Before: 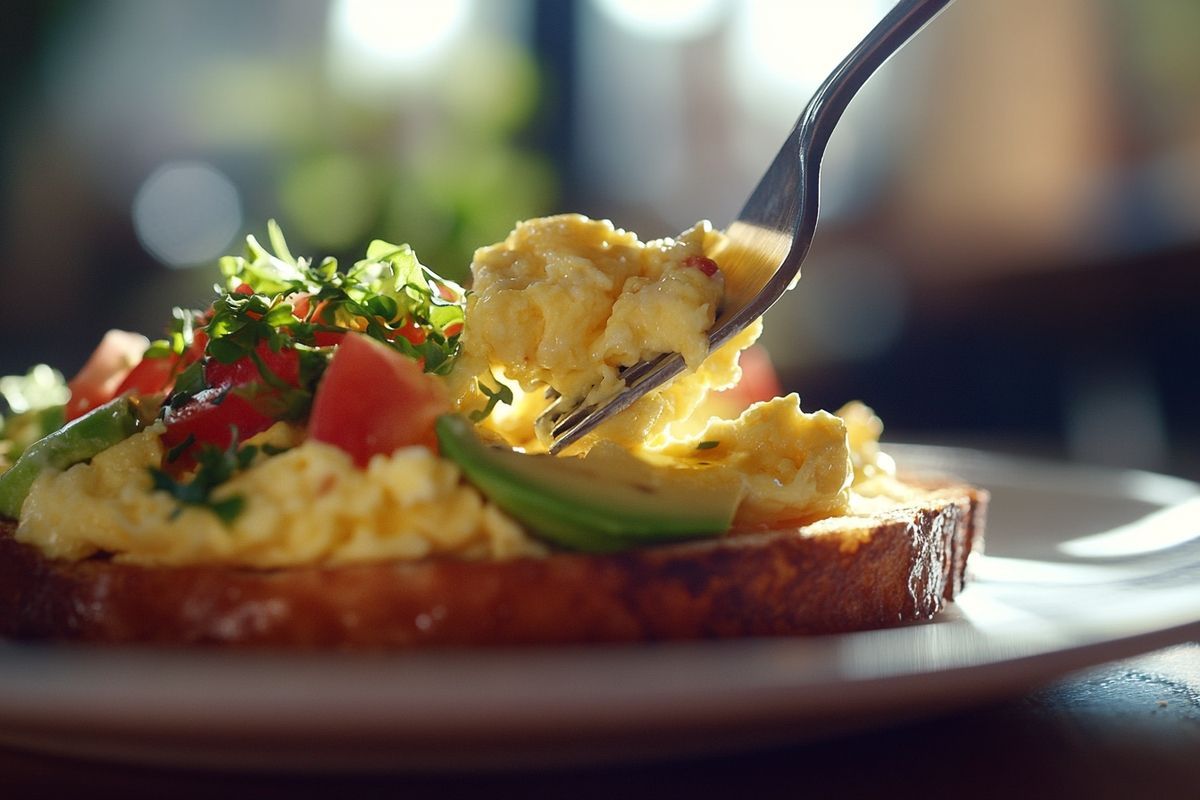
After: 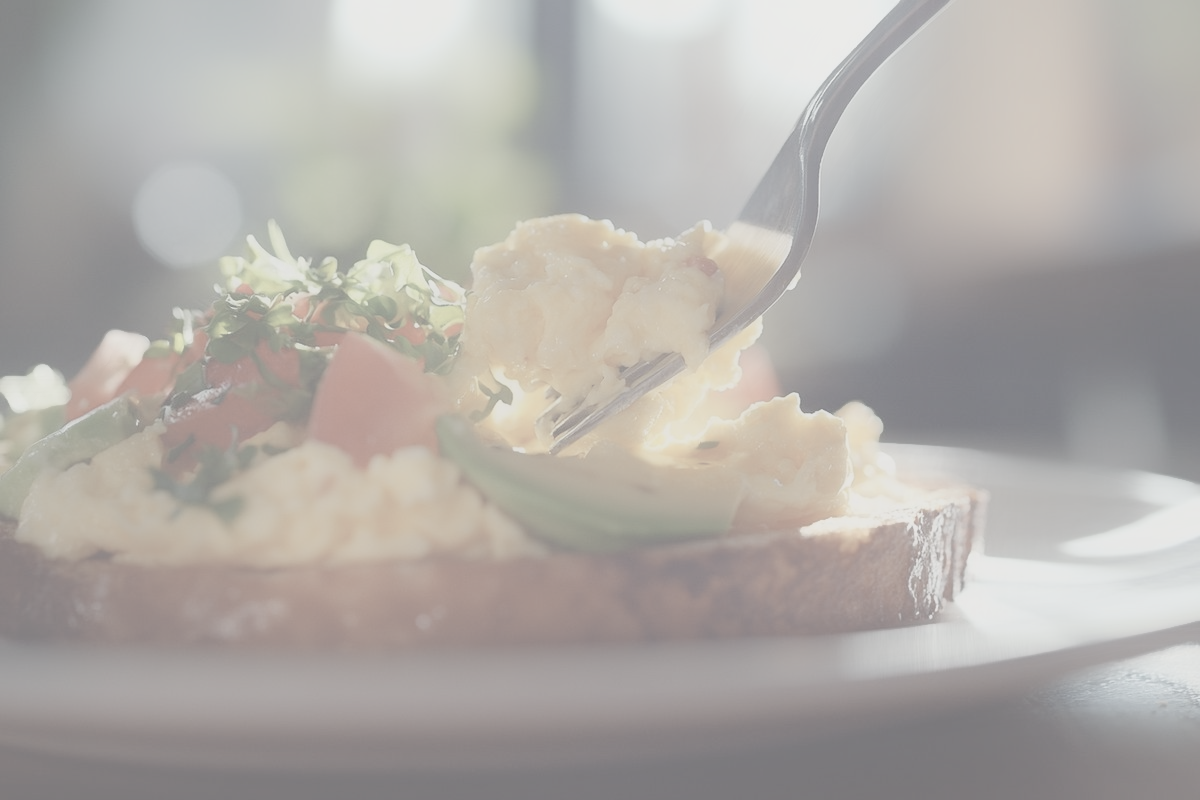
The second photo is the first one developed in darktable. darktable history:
contrast equalizer: octaves 7, y [[0.6 ×6], [0.55 ×6], [0 ×6], [0 ×6], [0 ×6]], mix -0.985
contrast brightness saturation: contrast -0.315, brightness 0.755, saturation -0.774
